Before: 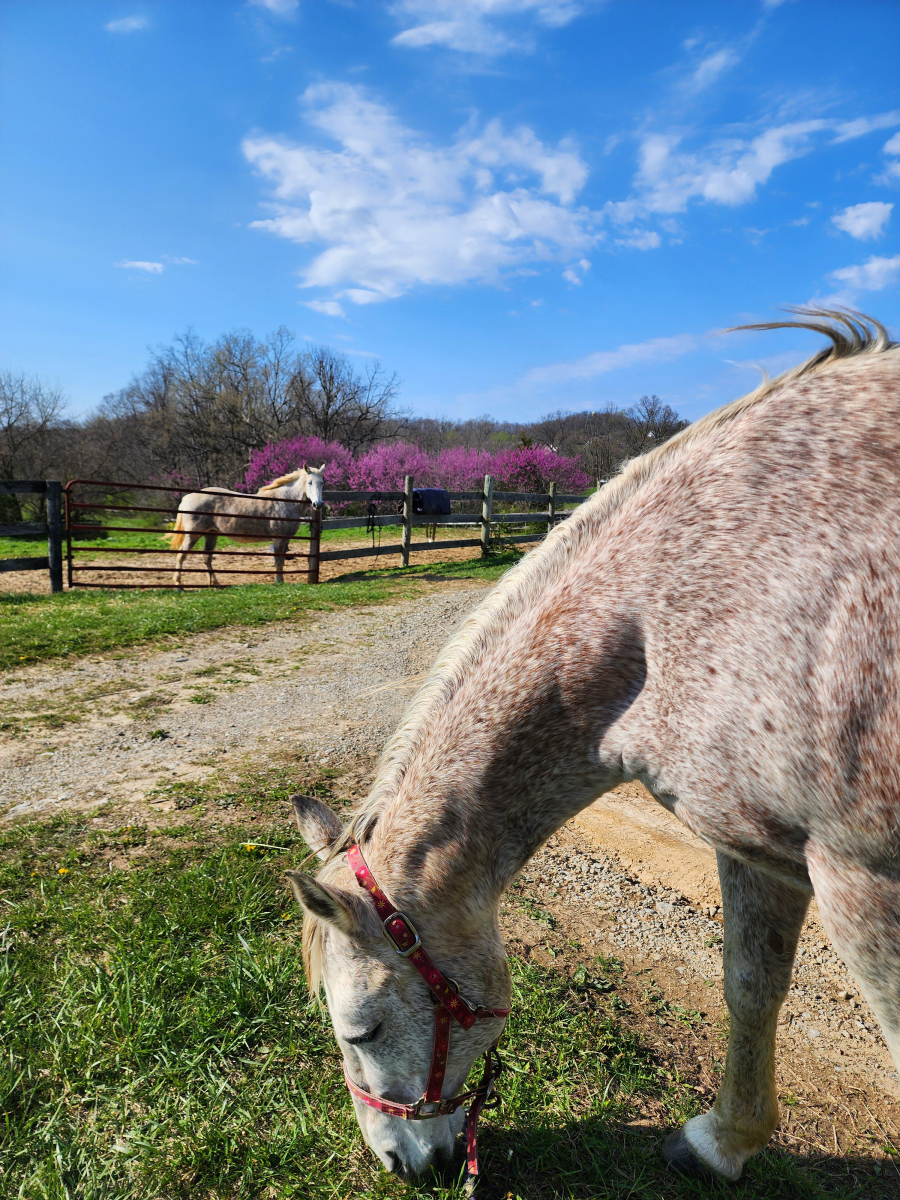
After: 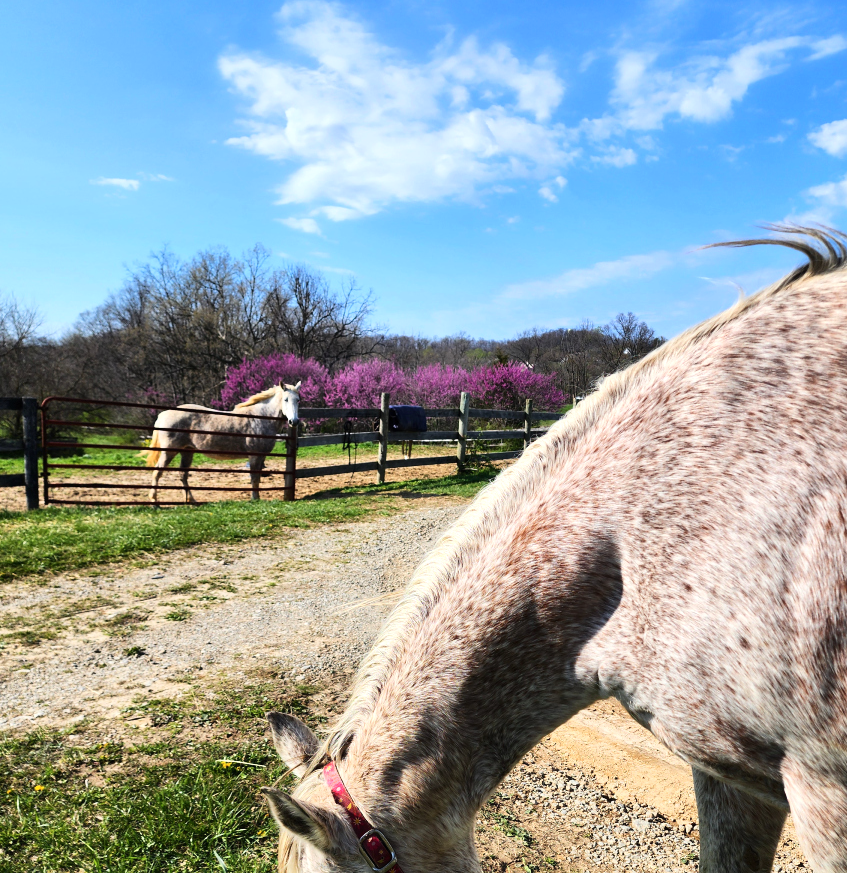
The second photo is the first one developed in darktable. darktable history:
tone equalizer: -8 EV -0.379 EV, -7 EV -0.414 EV, -6 EV -0.348 EV, -5 EV -0.227 EV, -3 EV 0.22 EV, -2 EV 0.323 EV, -1 EV 0.377 EV, +0 EV 0.442 EV, edges refinement/feathering 500, mask exposure compensation -1.57 EV, preserve details no
crop: left 2.72%, top 6.973%, right 3.13%, bottom 20.218%
contrast brightness saturation: contrast 0.146, brightness 0.04
